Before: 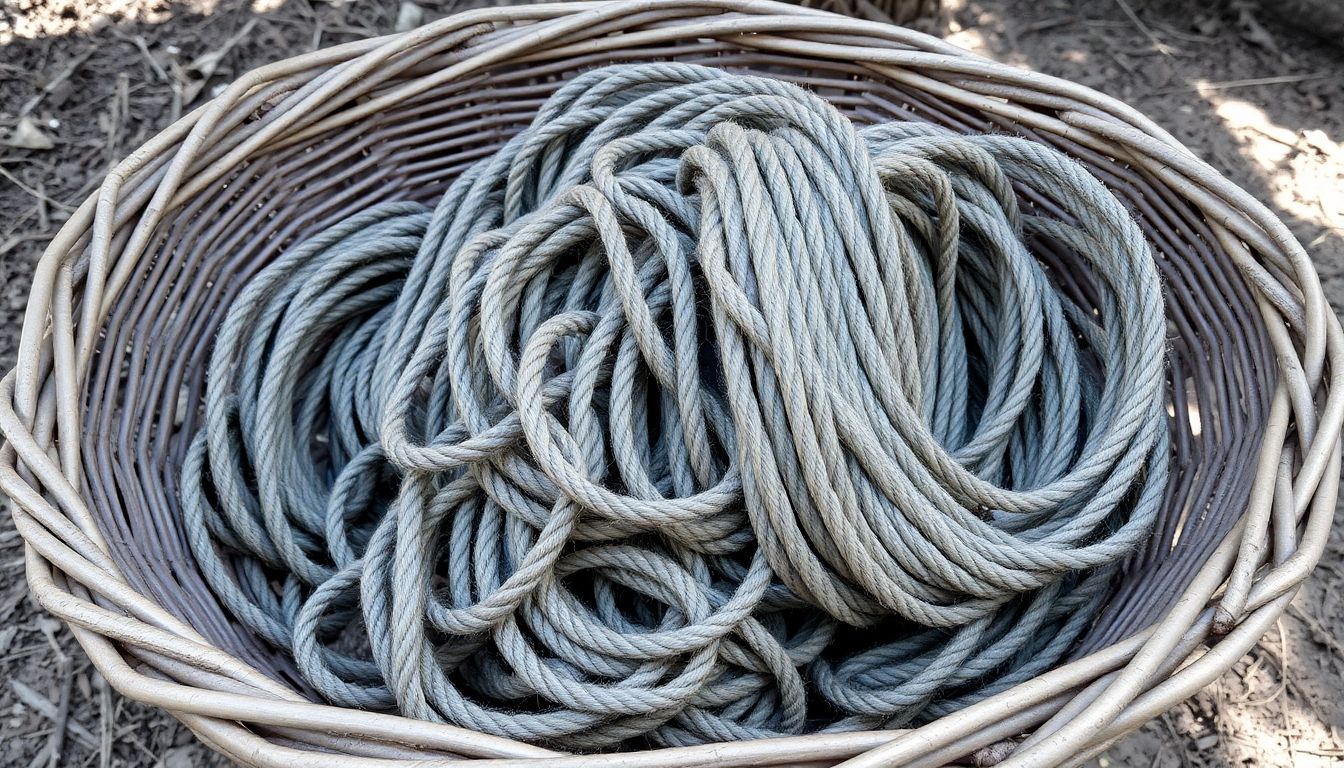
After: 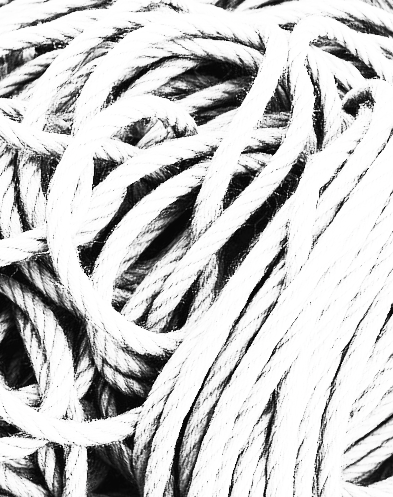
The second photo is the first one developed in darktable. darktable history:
crop and rotate: angle -46.16°, top 16.796%, right 0.886%, bottom 11.699%
base curve: curves: ch0 [(0, 0) (0.007, 0.004) (0.027, 0.03) (0.046, 0.07) (0.207, 0.54) (0.442, 0.872) (0.673, 0.972) (1, 1)], preserve colors none
contrast brightness saturation: contrast 0.532, brightness 0.47, saturation -0.998
